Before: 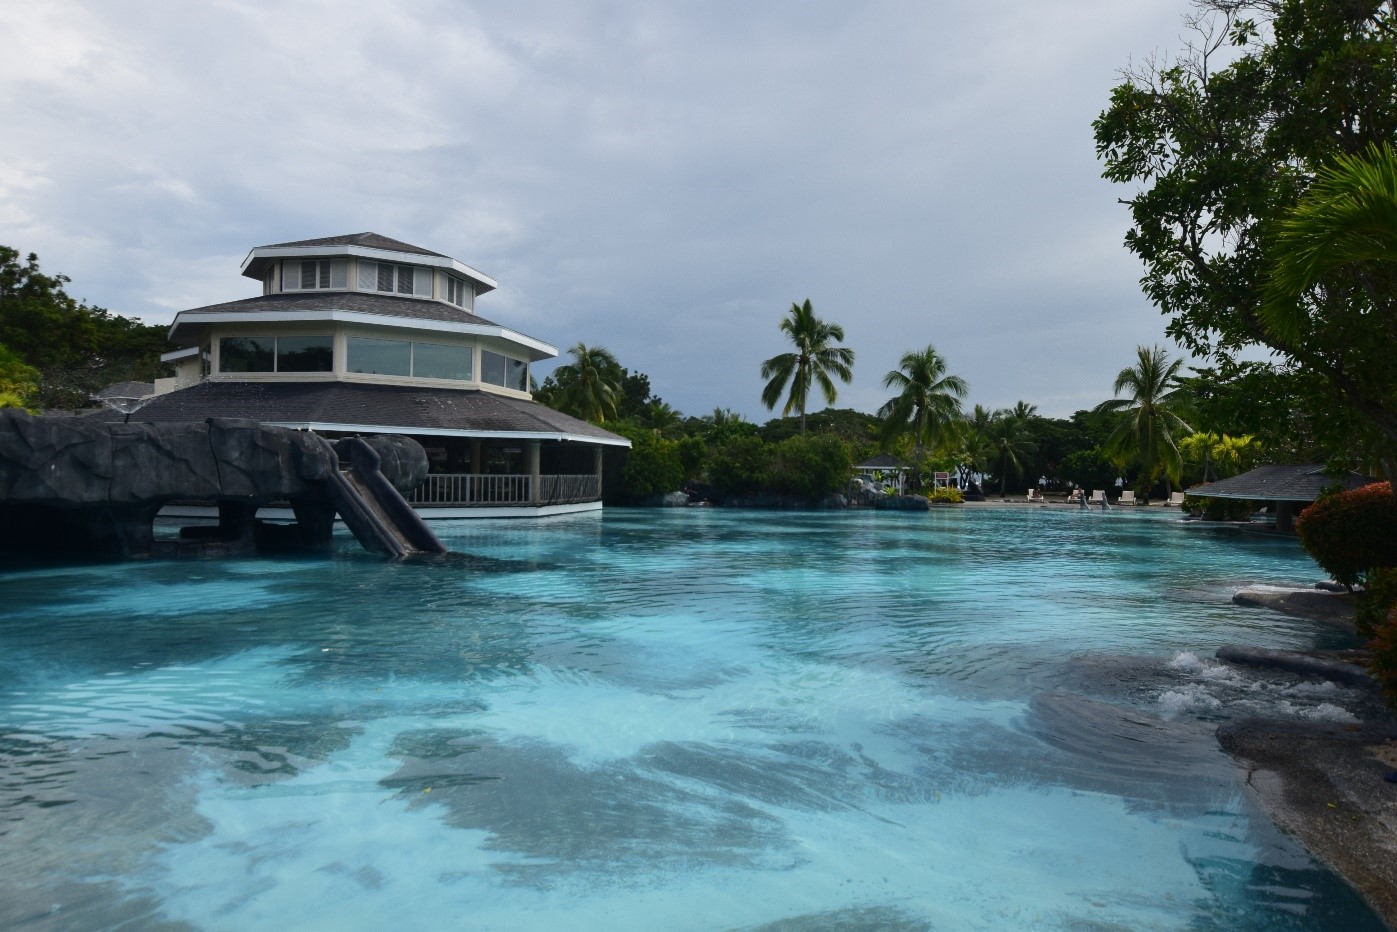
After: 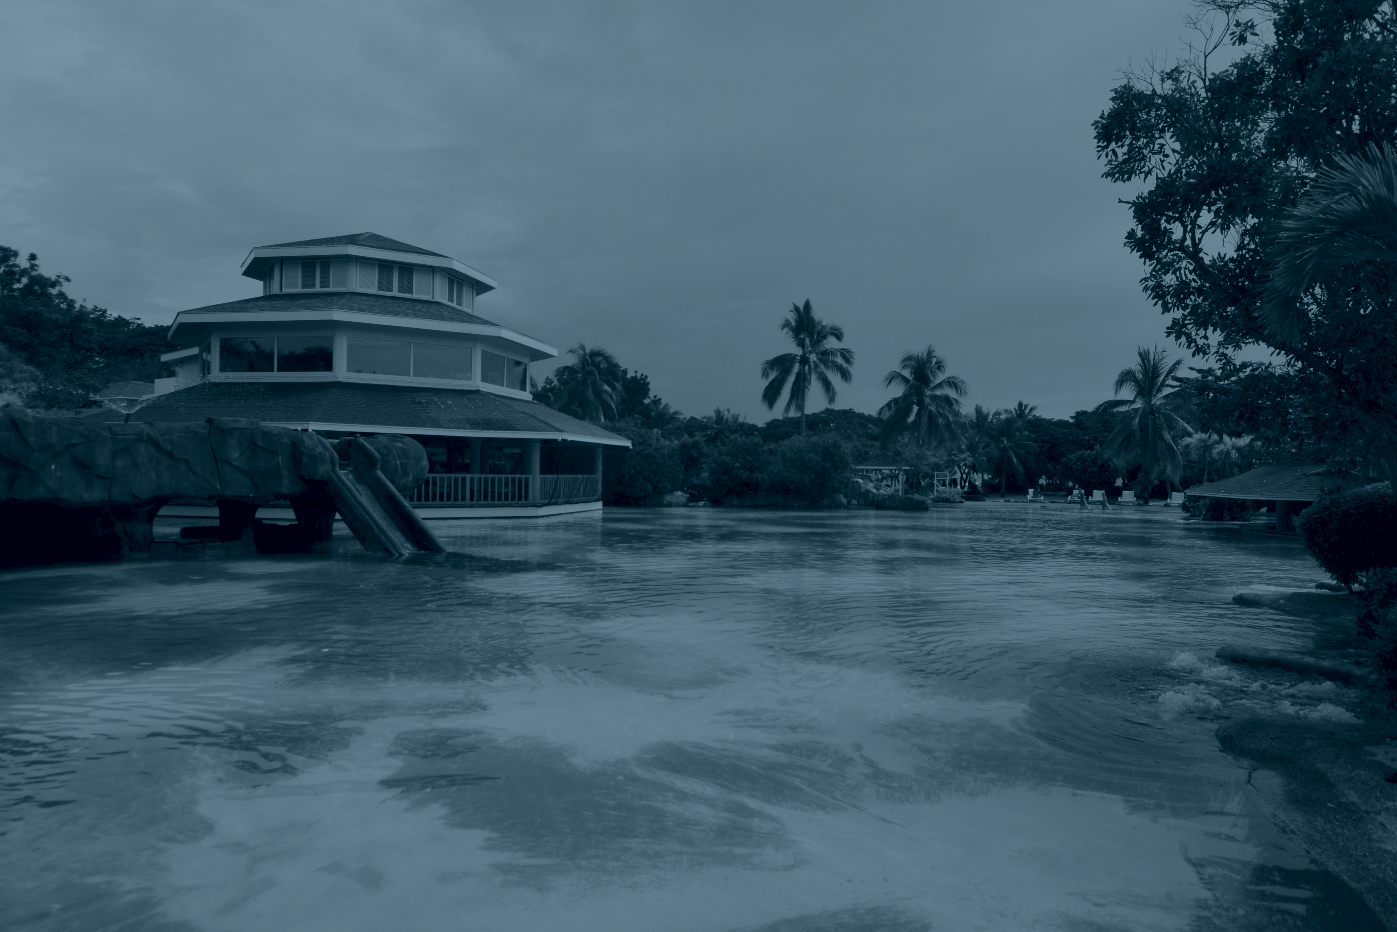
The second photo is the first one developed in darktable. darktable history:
exposure: black level correction 0.001, exposure 1.116 EV, compensate highlight preservation false
color balance rgb: global offset › luminance -0.5%, perceptual saturation grading › highlights -17.77%, perceptual saturation grading › mid-tones 33.1%, perceptual saturation grading › shadows 50.52%, perceptual brilliance grading › highlights 10.8%, perceptual brilliance grading › shadows -10.8%, global vibrance 24.22%, contrast -25%
colorize: hue 194.4°, saturation 29%, source mix 61.75%, lightness 3.98%, version 1
contrast brightness saturation: contrast -0.1, brightness 0.05, saturation 0.08
